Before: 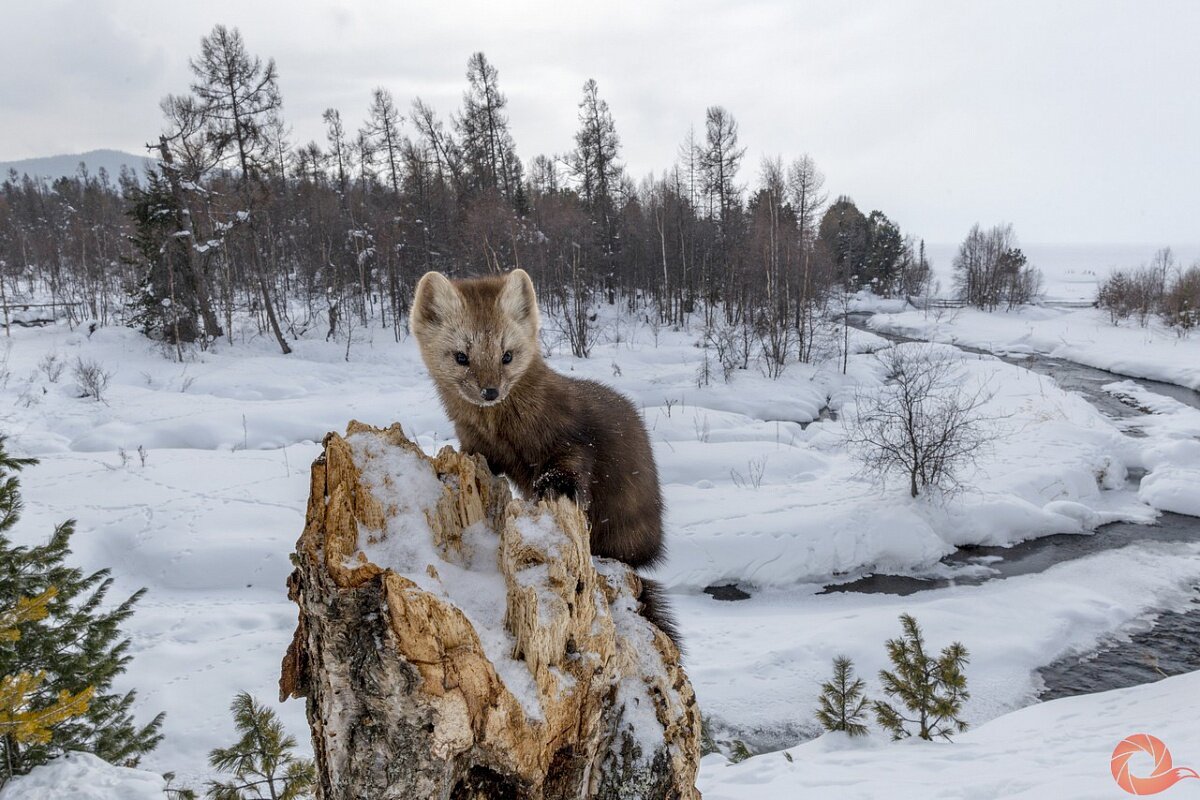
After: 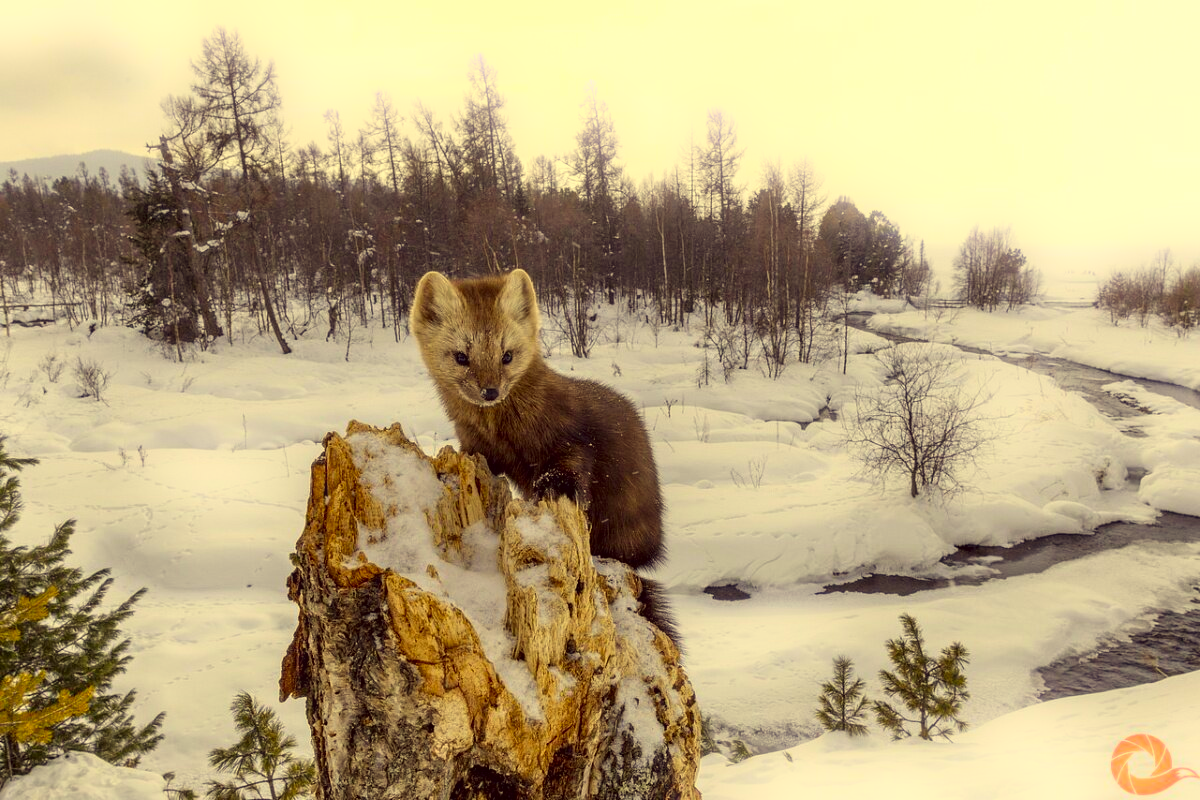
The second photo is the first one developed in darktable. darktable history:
color correction: highlights a* -0.482, highlights b* 40, shadows a* 9.8, shadows b* -0.161
bloom: size 5%, threshold 95%, strength 15%
contrast brightness saturation: contrast 0.09, saturation 0.28
